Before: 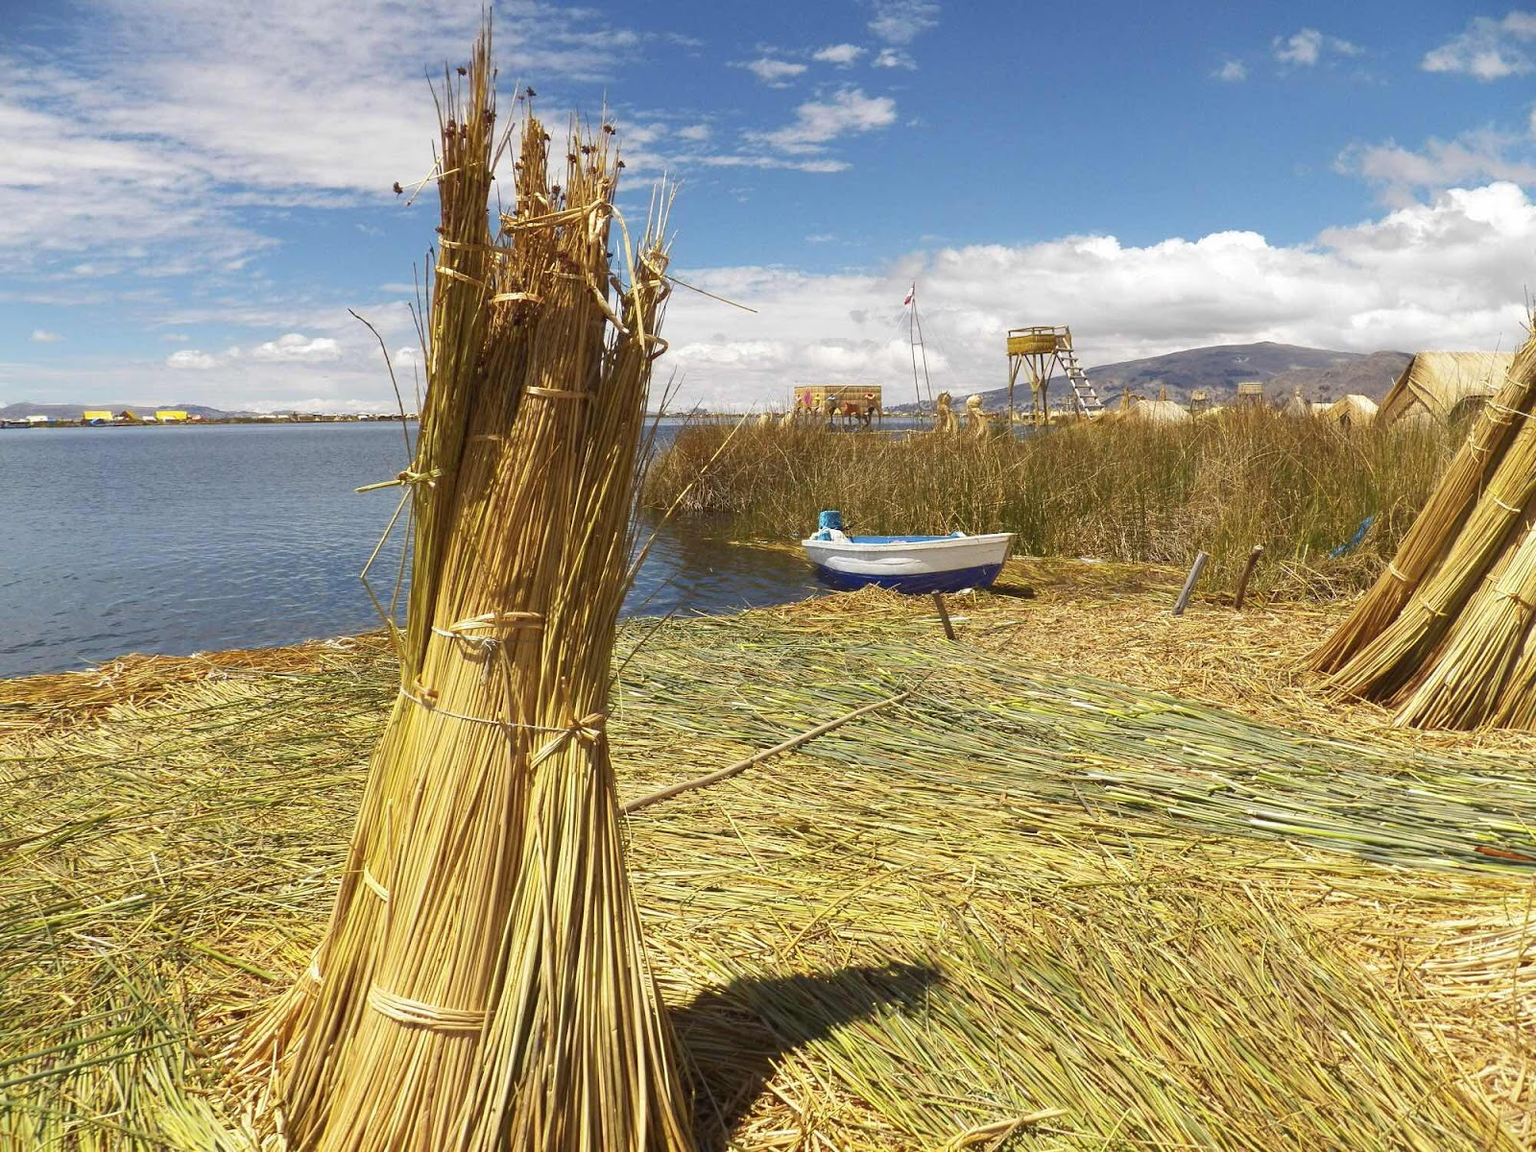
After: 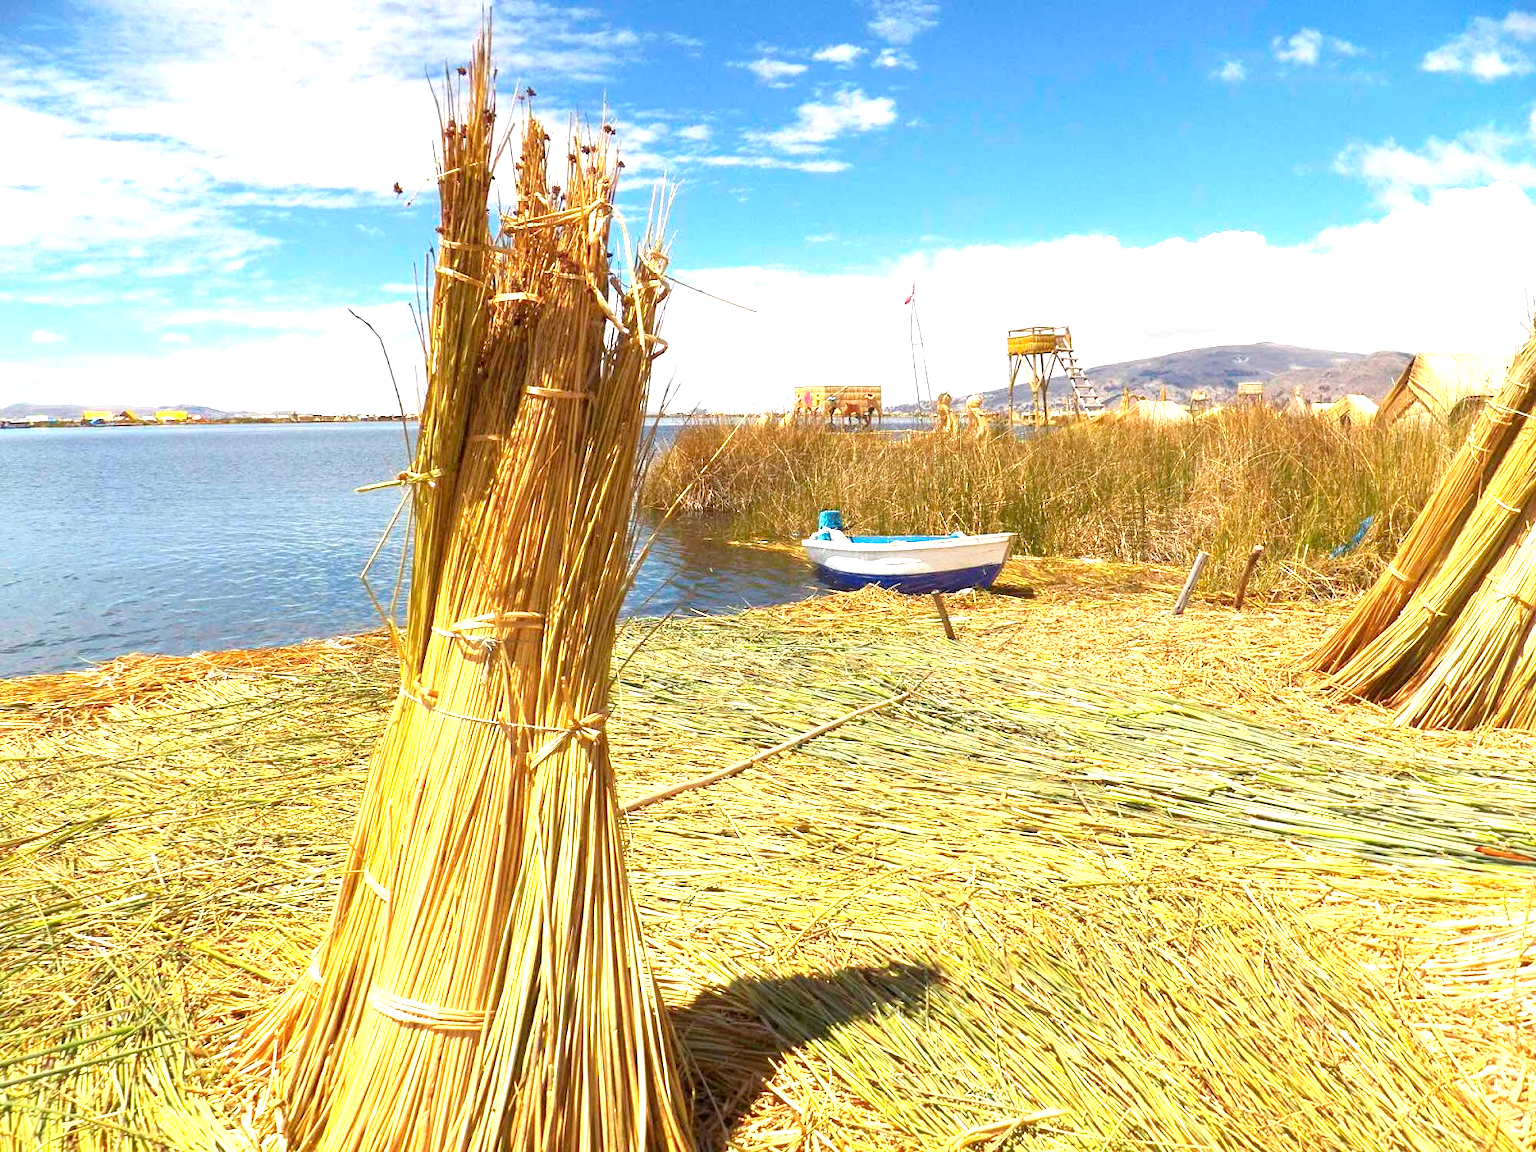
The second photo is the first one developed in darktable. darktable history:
levels: levels [0.018, 0.493, 1]
exposure: black level correction 0.001, exposure 1.131 EV, compensate highlight preservation false
